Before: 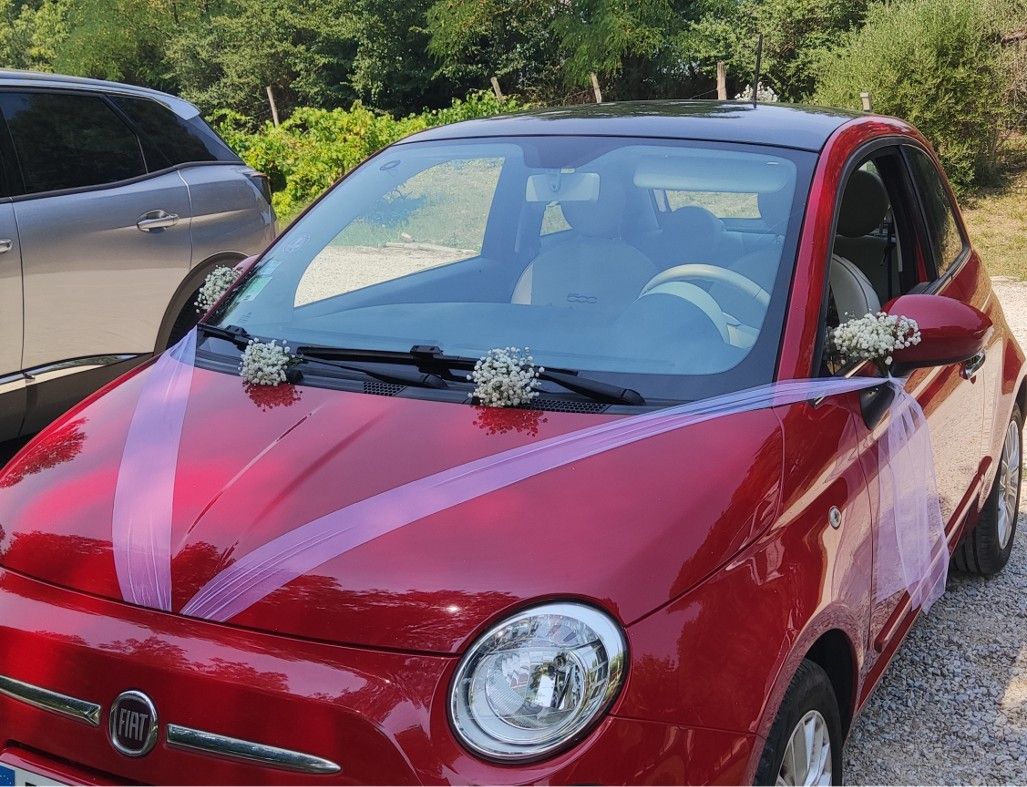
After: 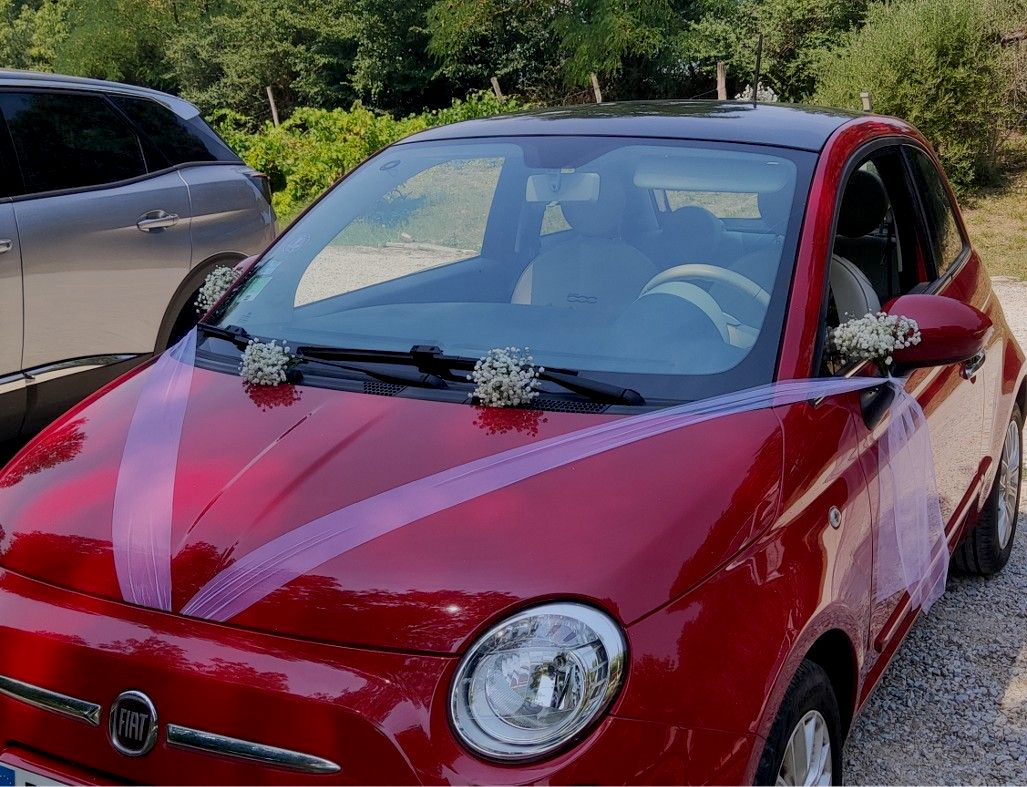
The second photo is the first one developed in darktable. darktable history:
exposure: black level correction 0.011, exposure -0.478 EV, compensate highlight preservation false
tone equalizer: on, module defaults
white balance: red 1.004, blue 1.024
